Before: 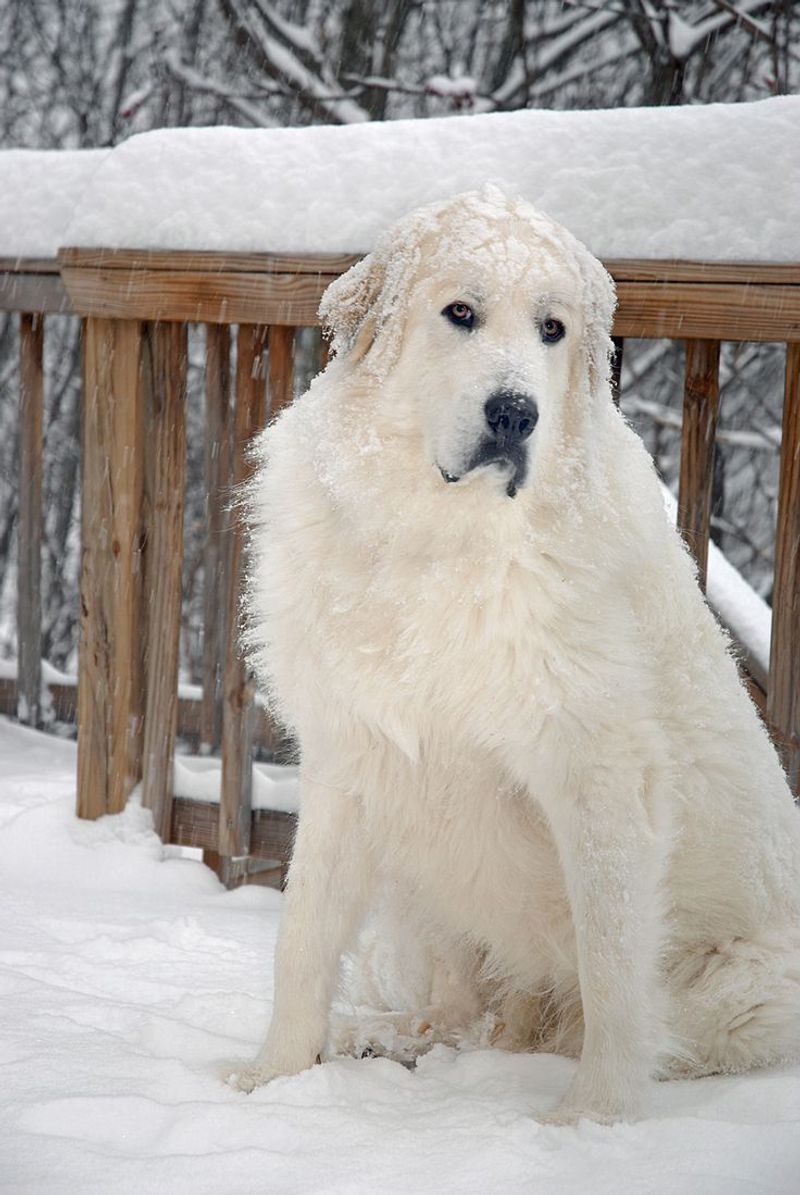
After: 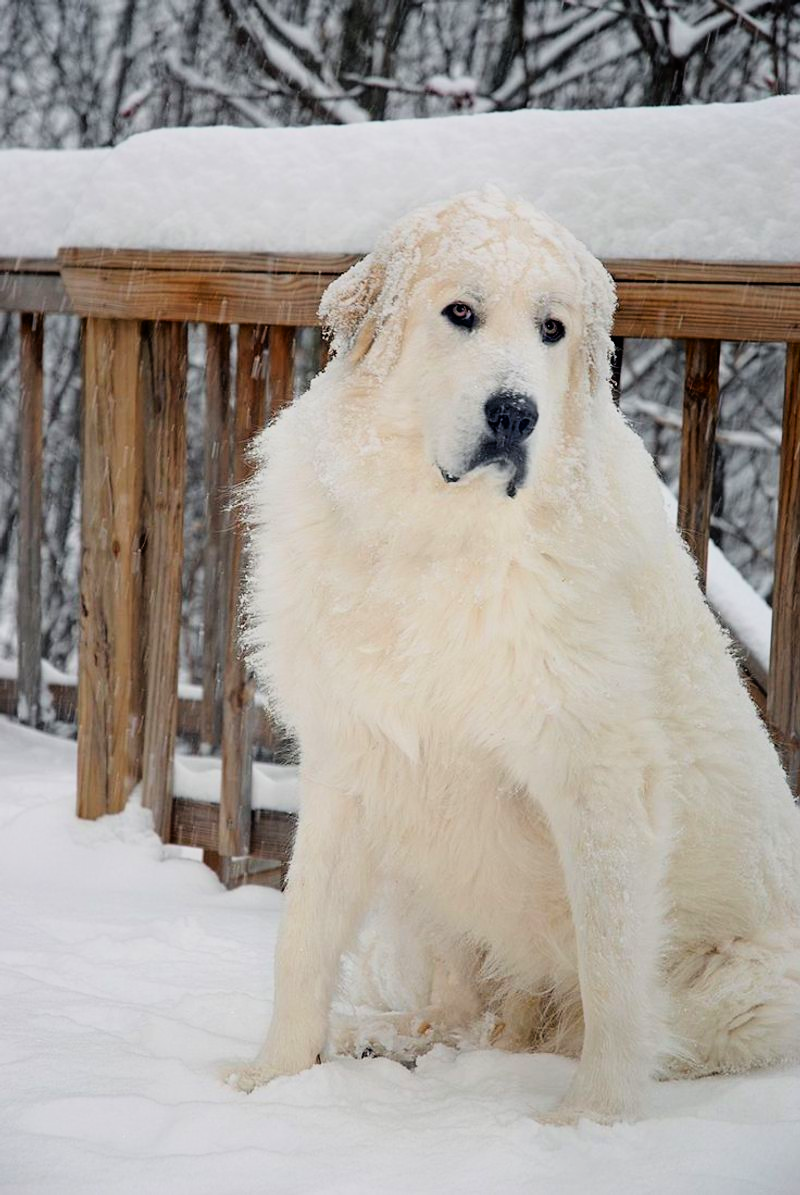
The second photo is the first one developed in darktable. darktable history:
filmic rgb: black relative exposure -11.74 EV, white relative exposure 5.4 EV, hardness 4.48, latitude 50.09%, contrast 1.141, preserve chrominance RGB euclidean norm, color science v5 (2021), contrast in shadows safe, contrast in highlights safe
color correction: highlights b* -0.038, saturation 1.29
